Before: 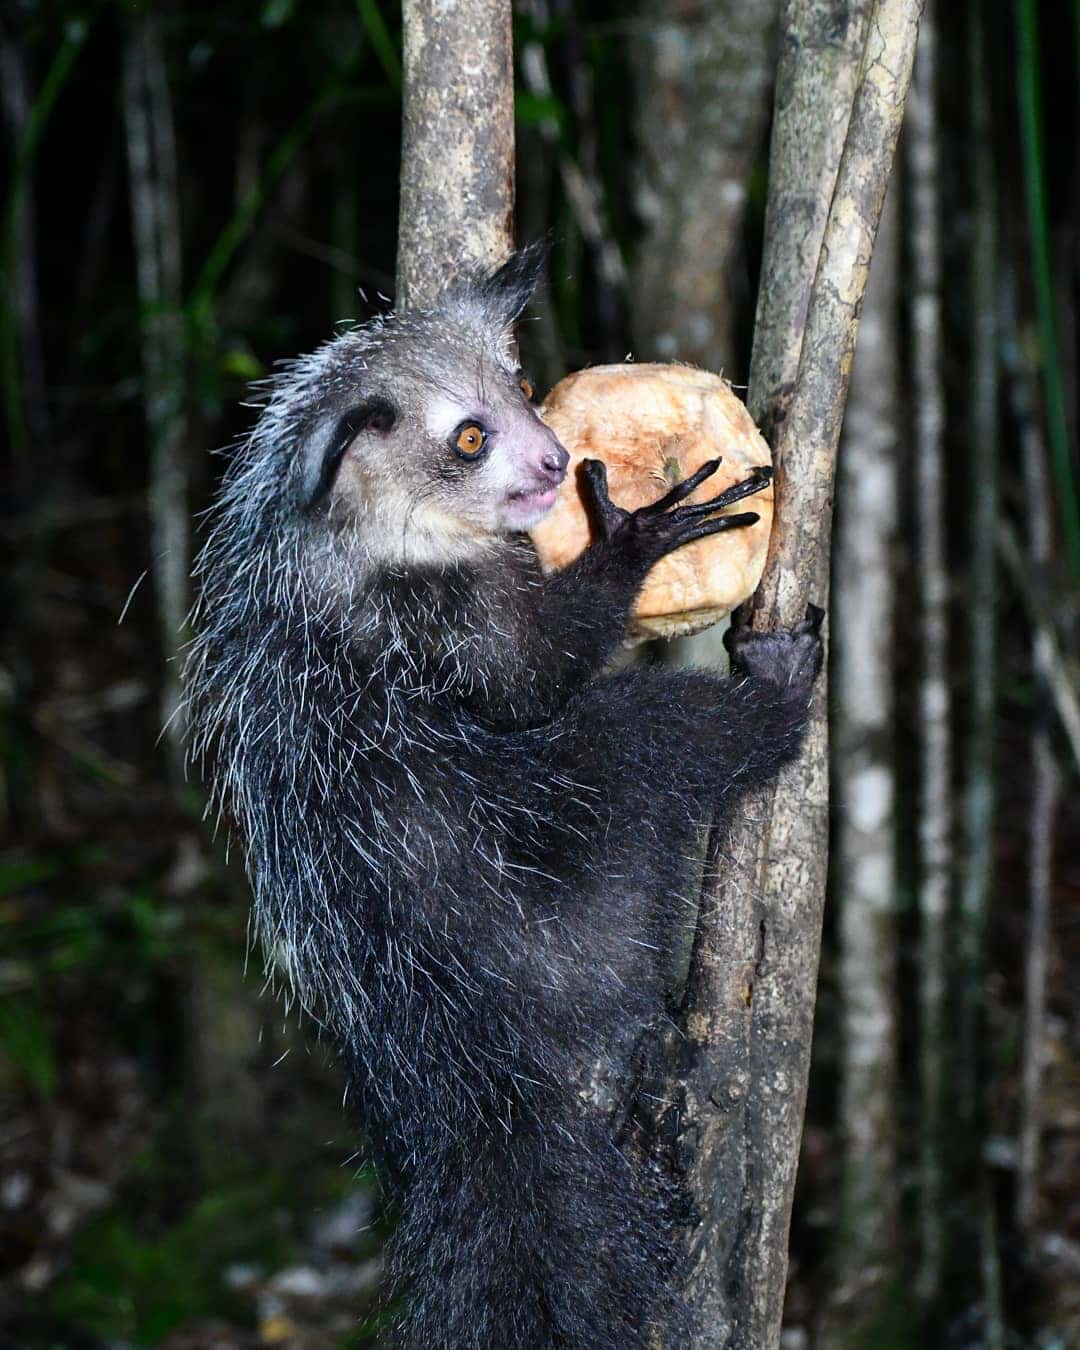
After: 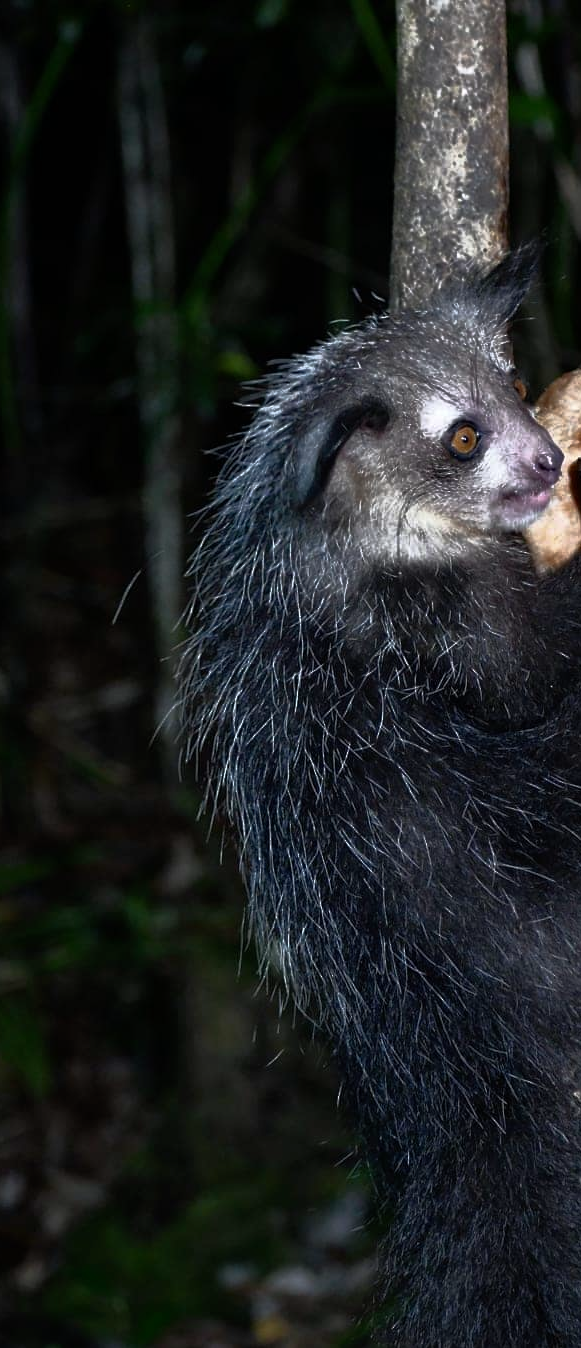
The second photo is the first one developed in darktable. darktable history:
crop: left 0.587%, right 45.588%, bottom 0.086%
base curve: curves: ch0 [(0, 0) (0.564, 0.291) (0.802, 0.731) (1, 1)]
